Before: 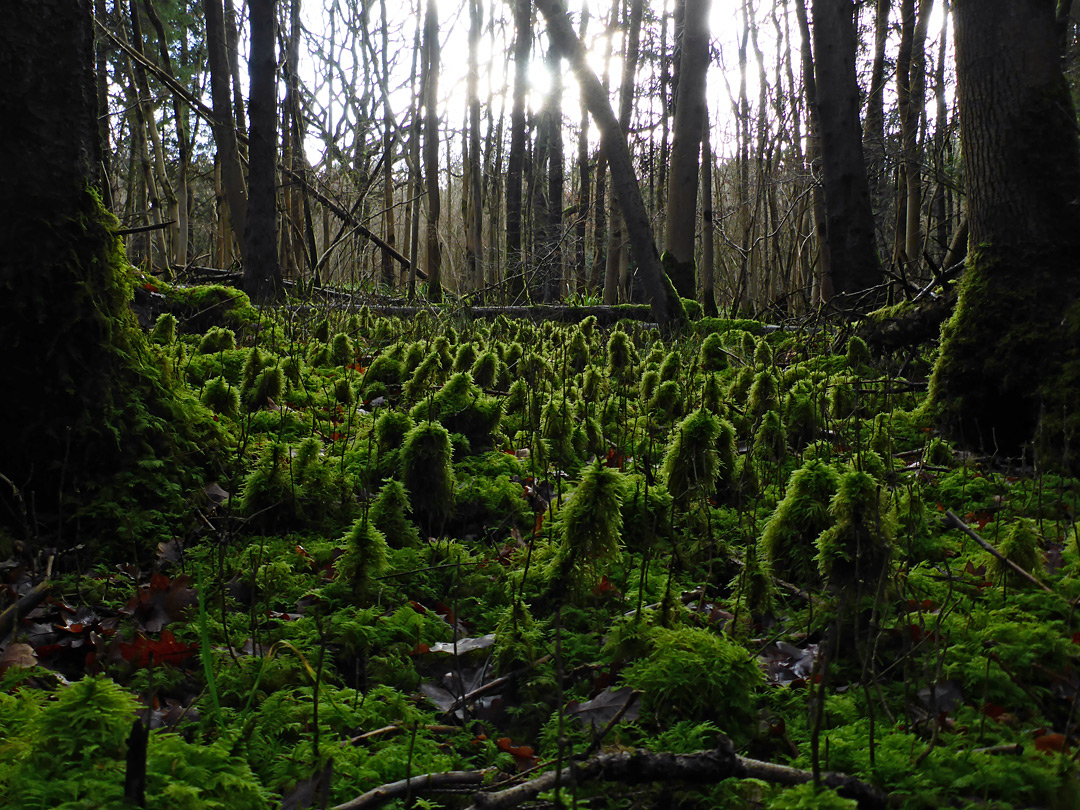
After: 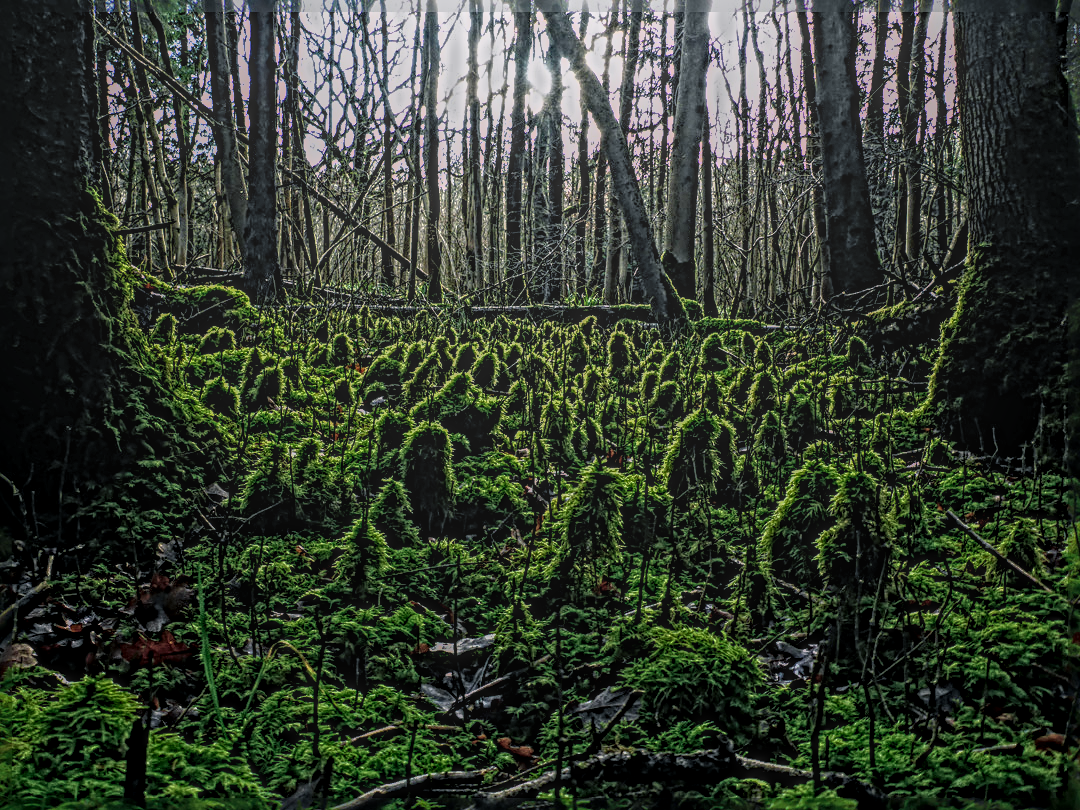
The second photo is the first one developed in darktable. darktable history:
local contrast: highlights 2%, shadows 0%, detail 201%, midtone range 0.246
color balance rgb: power › luminance -7.893%, power › chroma 1.078%, power › hue 216.95°, perceptual saturation grading › global saturation 0.062%
sharpen: radius 6.283, amount 1.789, threshold 0.143
